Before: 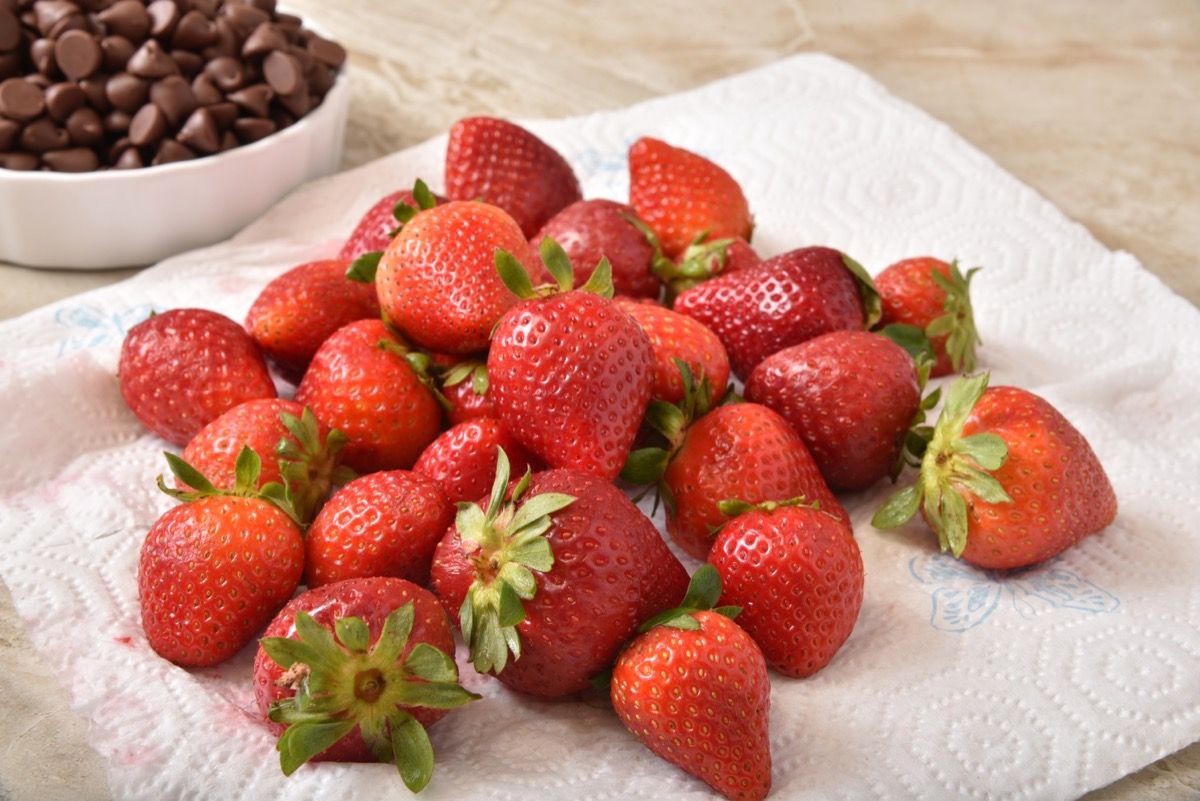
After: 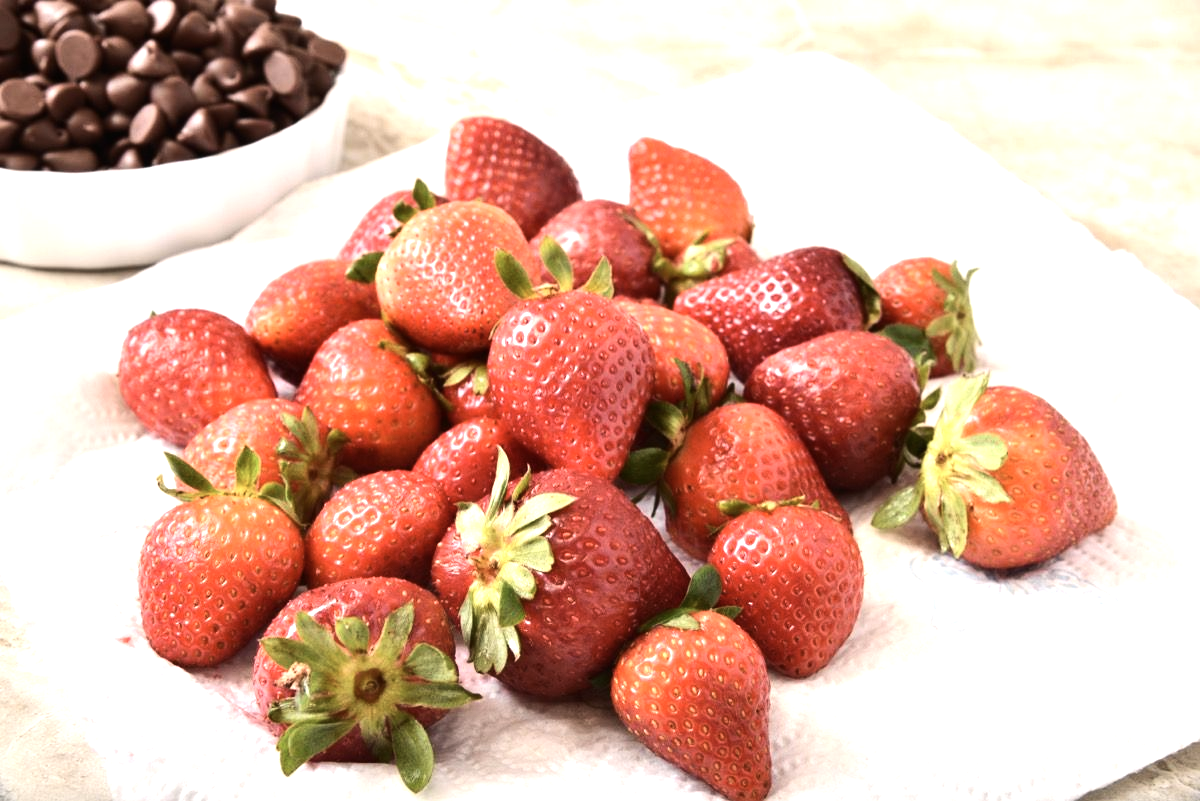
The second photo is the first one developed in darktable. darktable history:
contrast brightness saturation: contrast 0.11, saturation -0.17
tone equalizer: -8 EV -0.75 EV, -7 EV -0.7 EV, -6 EV -0.6 EV, -5 EV -0.4 EV, -3 EV 0.4 EV, -2 EV 0.6 EV, -1 EV 0.7 EV, +0 EV 0.75 EV, edges refinement/feathering 500, mask exposure compensation -1.57 EV, preserve details no
exposure: exposure 0.426 EV, compensate highlight preservation false
